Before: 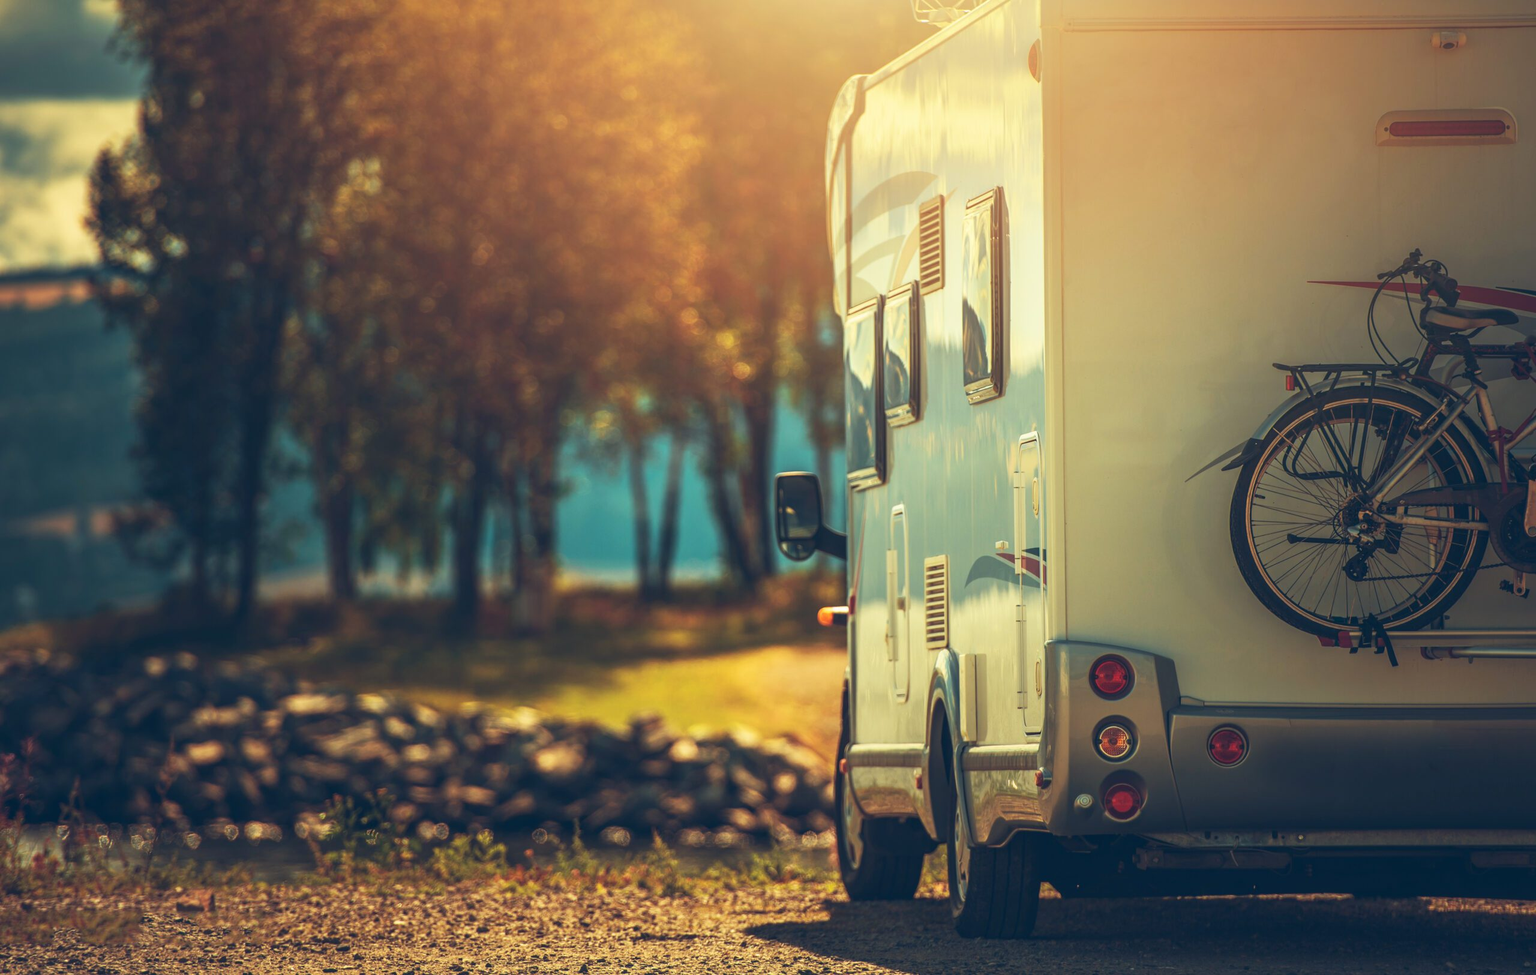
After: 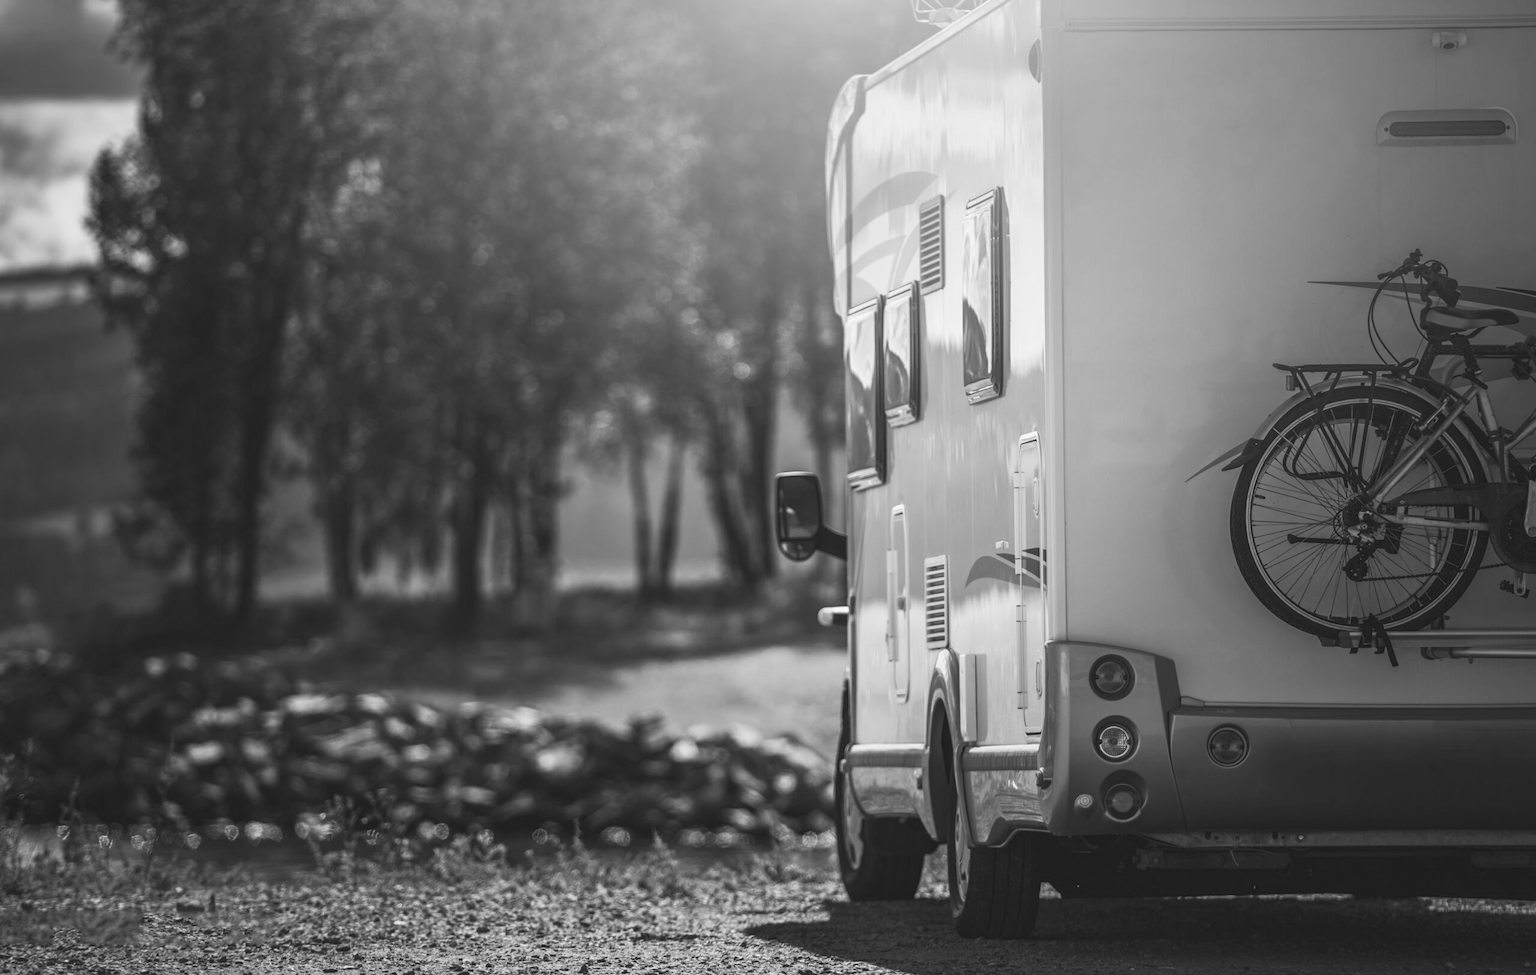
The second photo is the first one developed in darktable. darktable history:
tone equalizer: on, module defaults
monochrome: size 1
